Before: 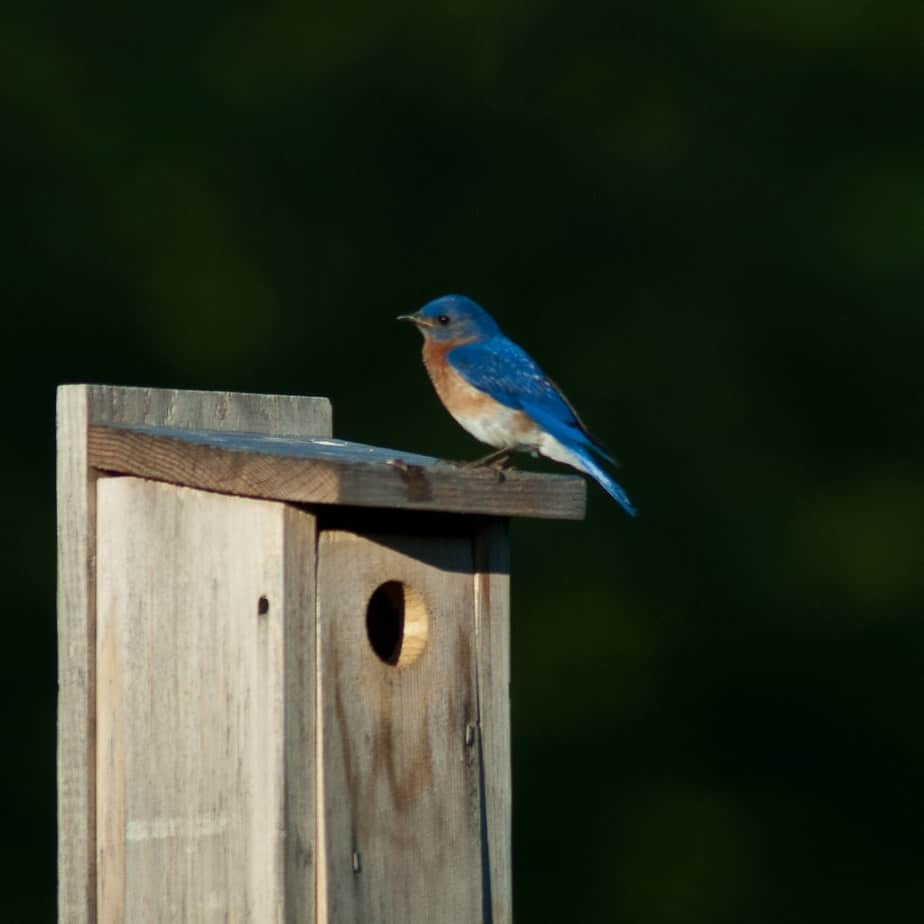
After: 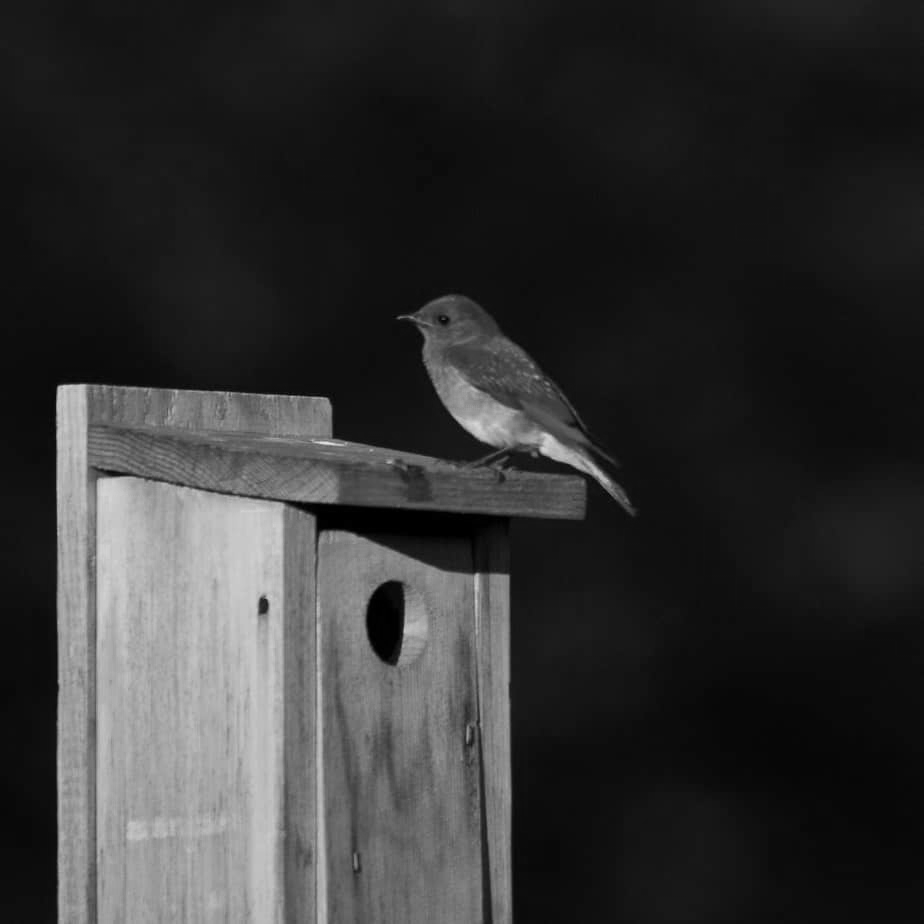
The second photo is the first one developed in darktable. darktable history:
monochrome: on, module defaults
color zones: curves: ch0 [(0.006, 0.385) (0.143, 0.563) (0.243, 0.321) (0.352, 0.464) (0.516, 0.456) (0.625, 0.5) (0.75, 0.5) (0.875, 0.5)]; ch1 [(0, 0.5) (0.134, 0.504) (0.246, 0.463) (0.421, 0.515) (0.5, 0.56) (0.625, 0.5) (0.75, 0.5) (0.875, 0.5)]; ch2 [(0, 0.5) (0.131, 0.426) (0.307, 0.289) (0.38, 0.188) (0.513, 0.216) (0.625, 0.548) (0.75, 0.468) (0.838, 0.396) (0.971, 0.311)]
